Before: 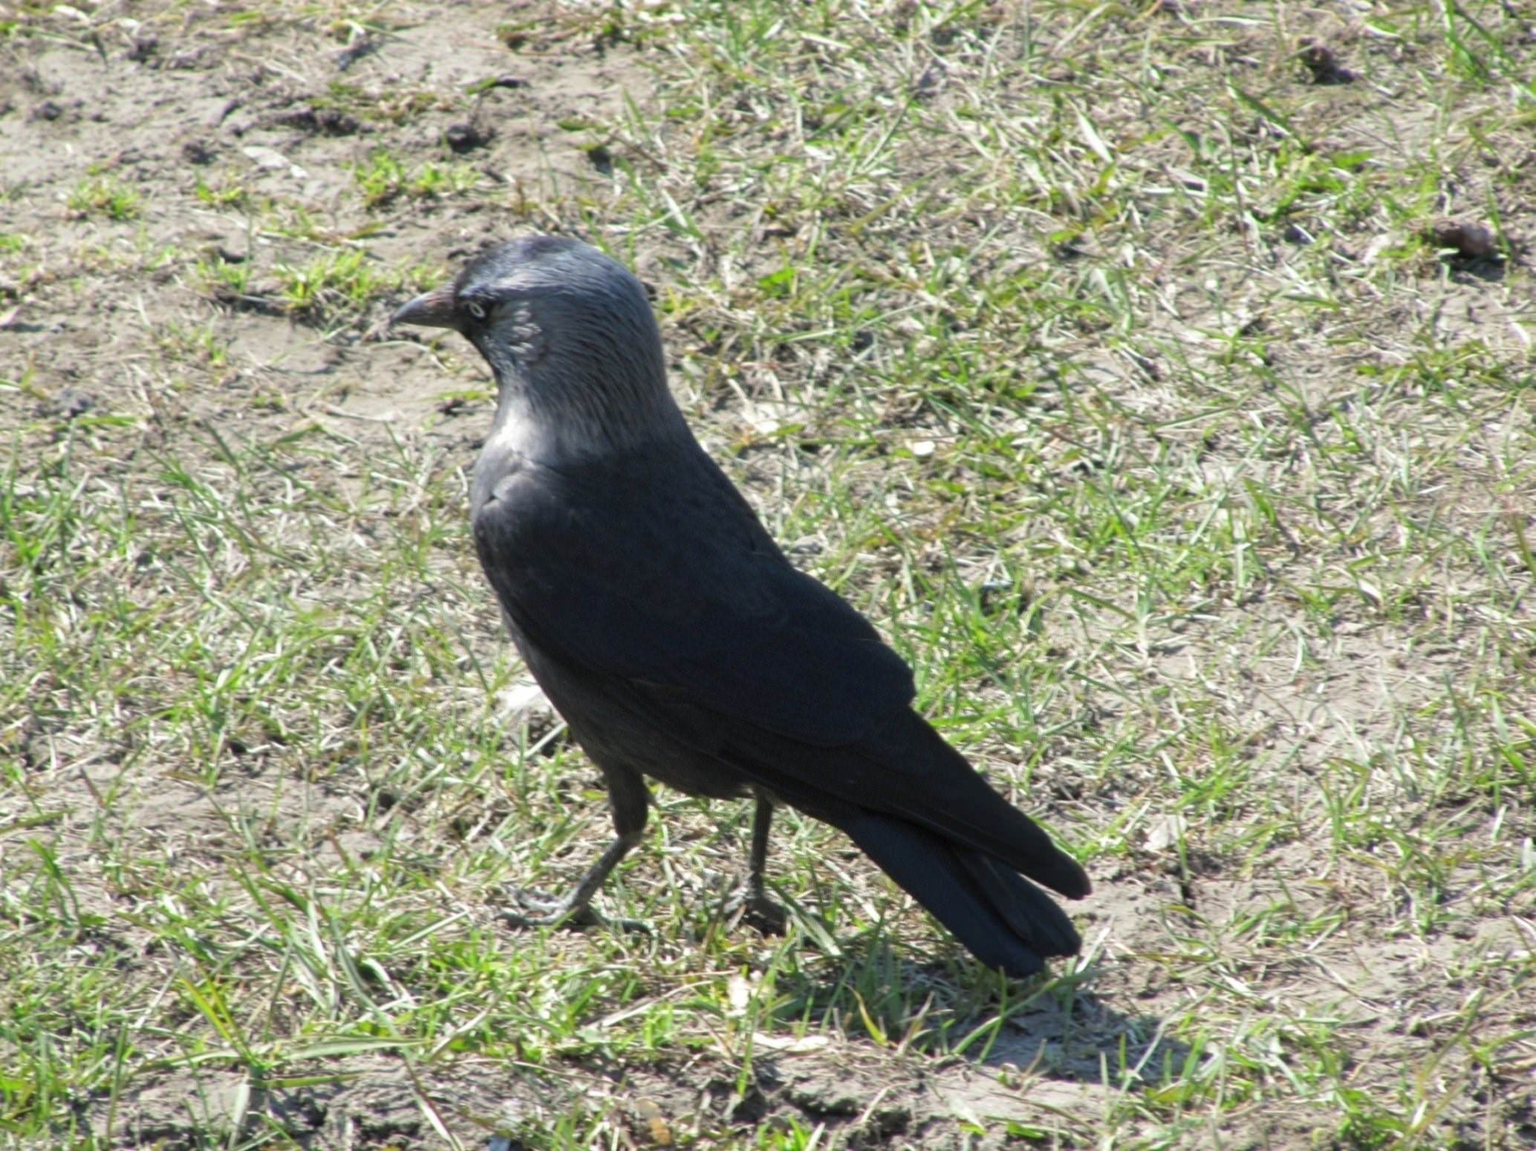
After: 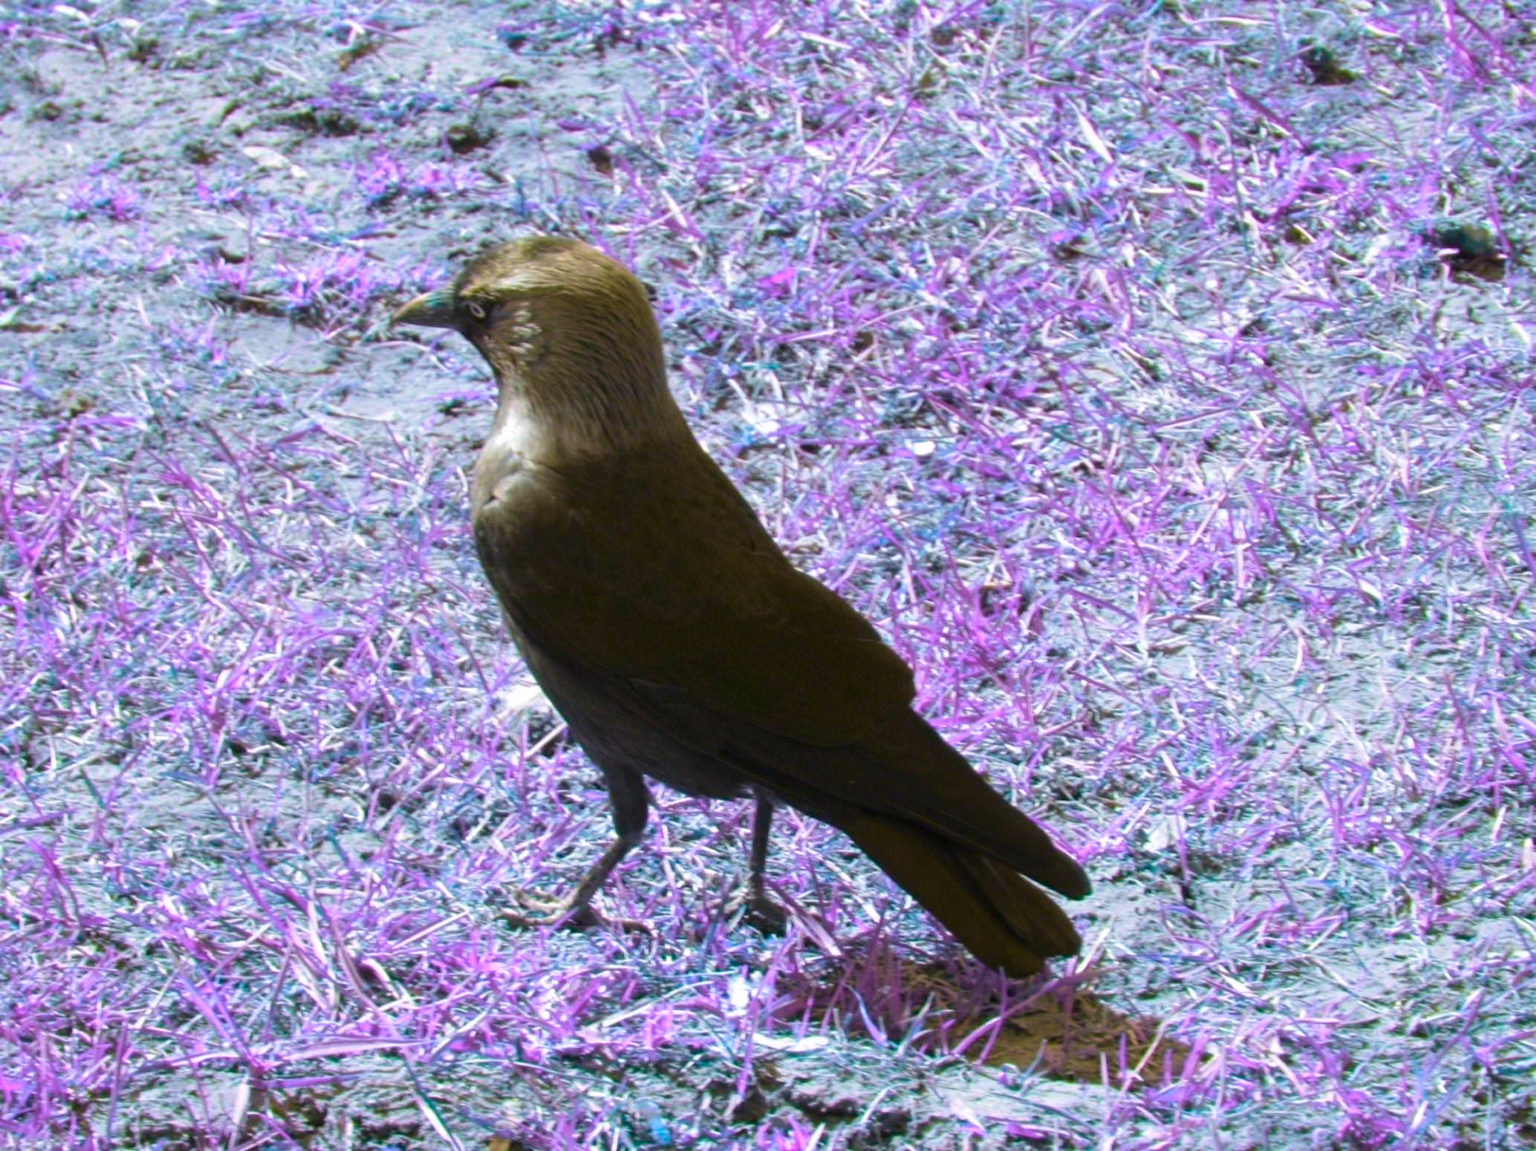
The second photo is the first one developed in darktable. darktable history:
color balance rgb: hue shift 180°, global vibrance 50%, contrast 0.32%
velvia: strength 36.57%
